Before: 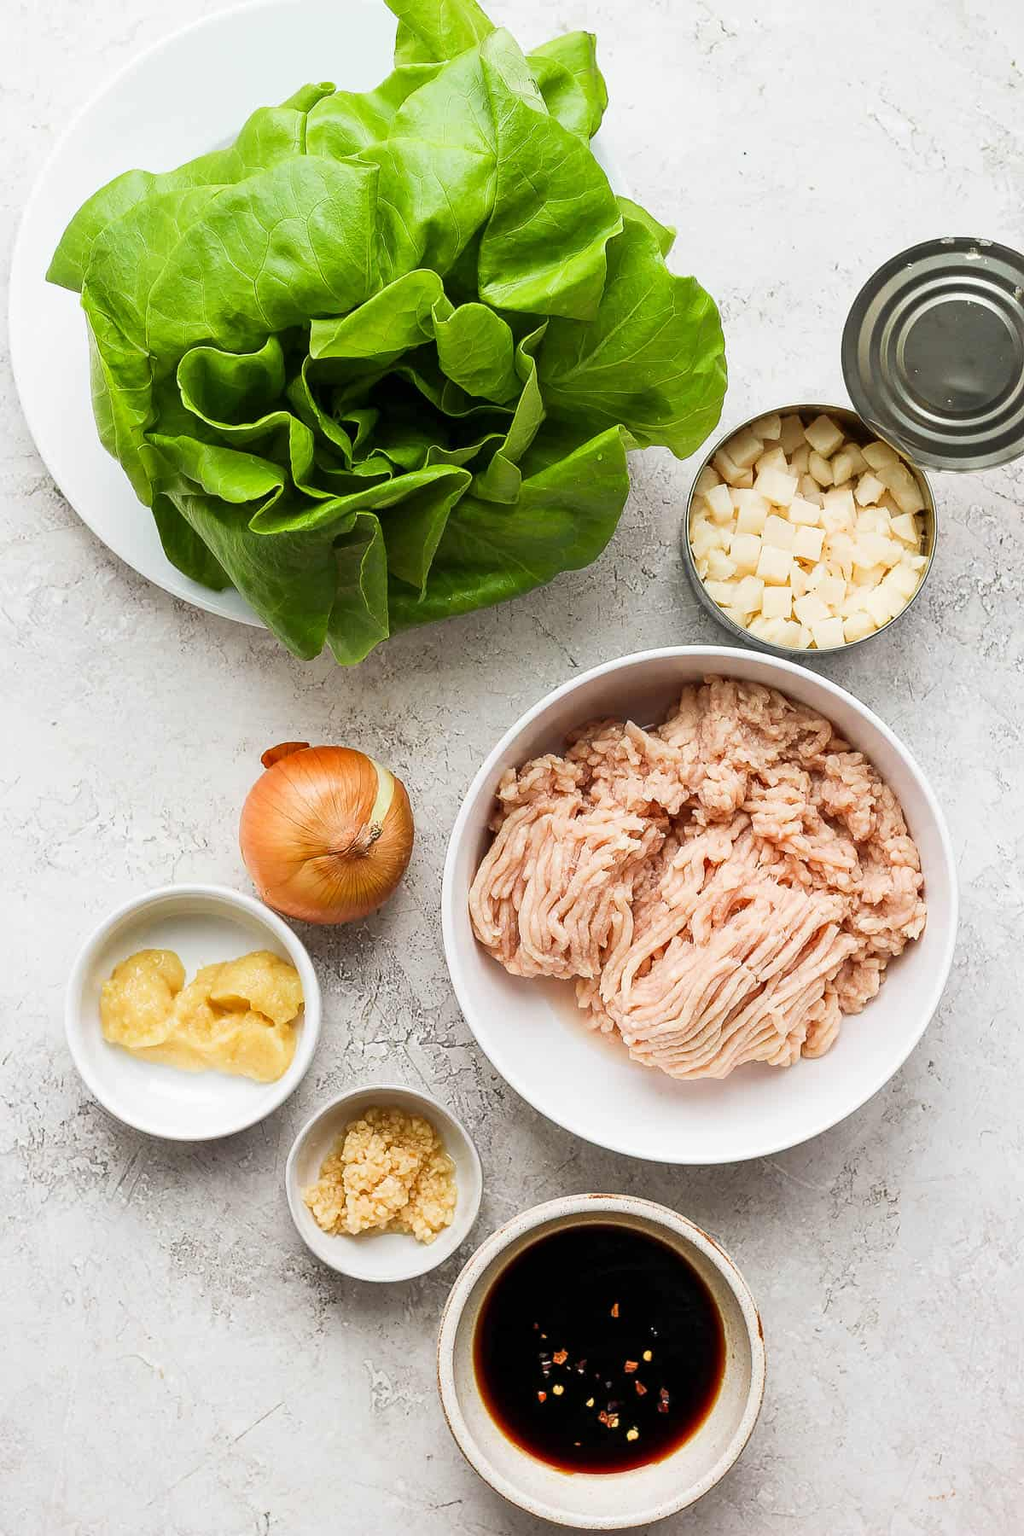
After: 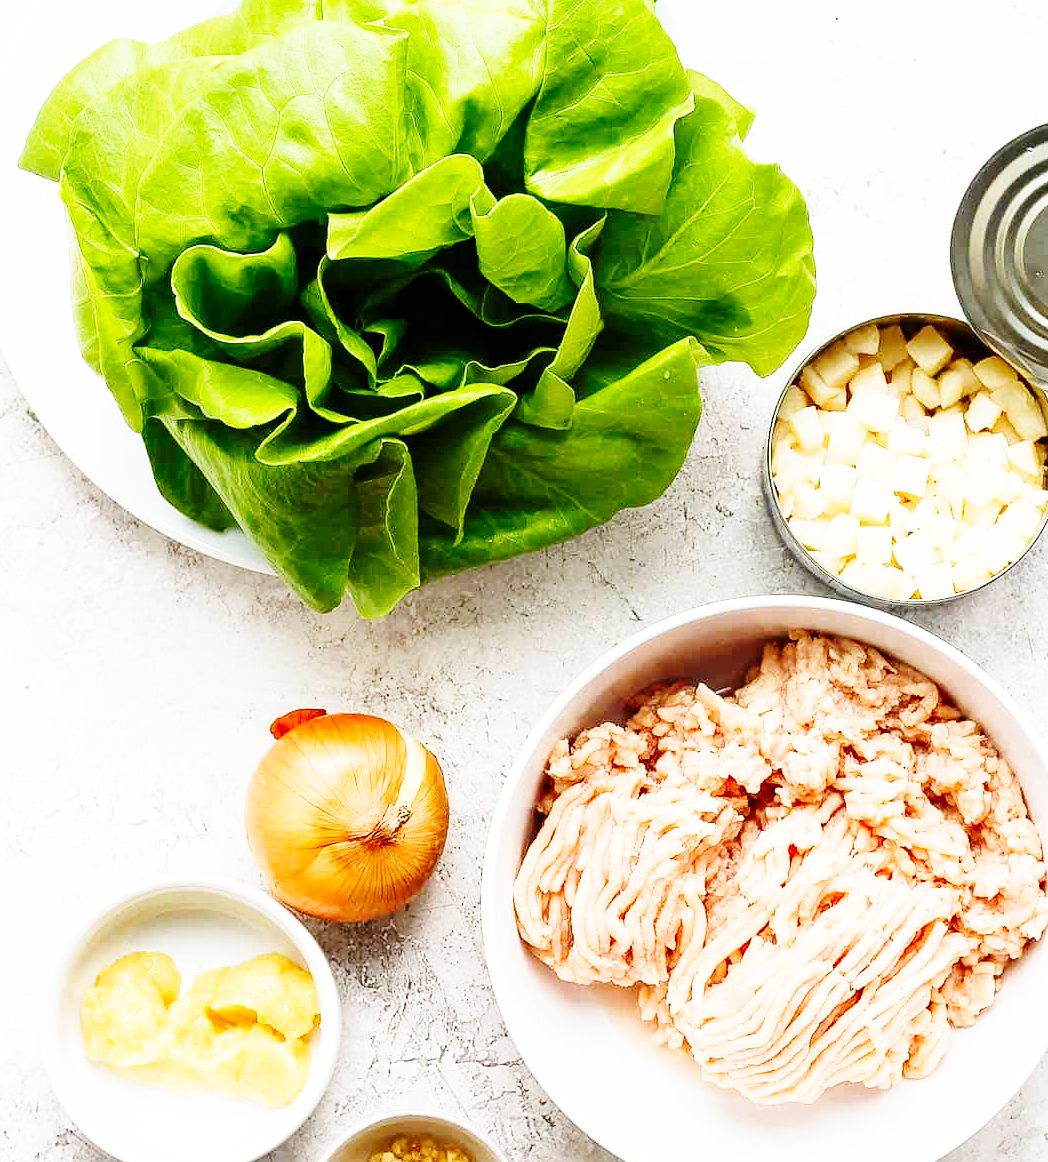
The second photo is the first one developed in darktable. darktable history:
crop: left 3.015%, top 8.969%, right 9.647%, bottom 26.457%
base curve: curves: ch0 [(0, 0) (0, 0) (0.002, 0.001) (0.008, 0.003) (0.019, 0.011) (0.037, 0.037) (0.064, 0.11) (0.102, 0.232) (0.152, 0.379) (0.216, 0.524) (0.296, 0.665) (0.394, 0.789) (0.512, 0.881) (0.651, 0.945) (0.813, 0.986) (1, 1)], preserve colors none
